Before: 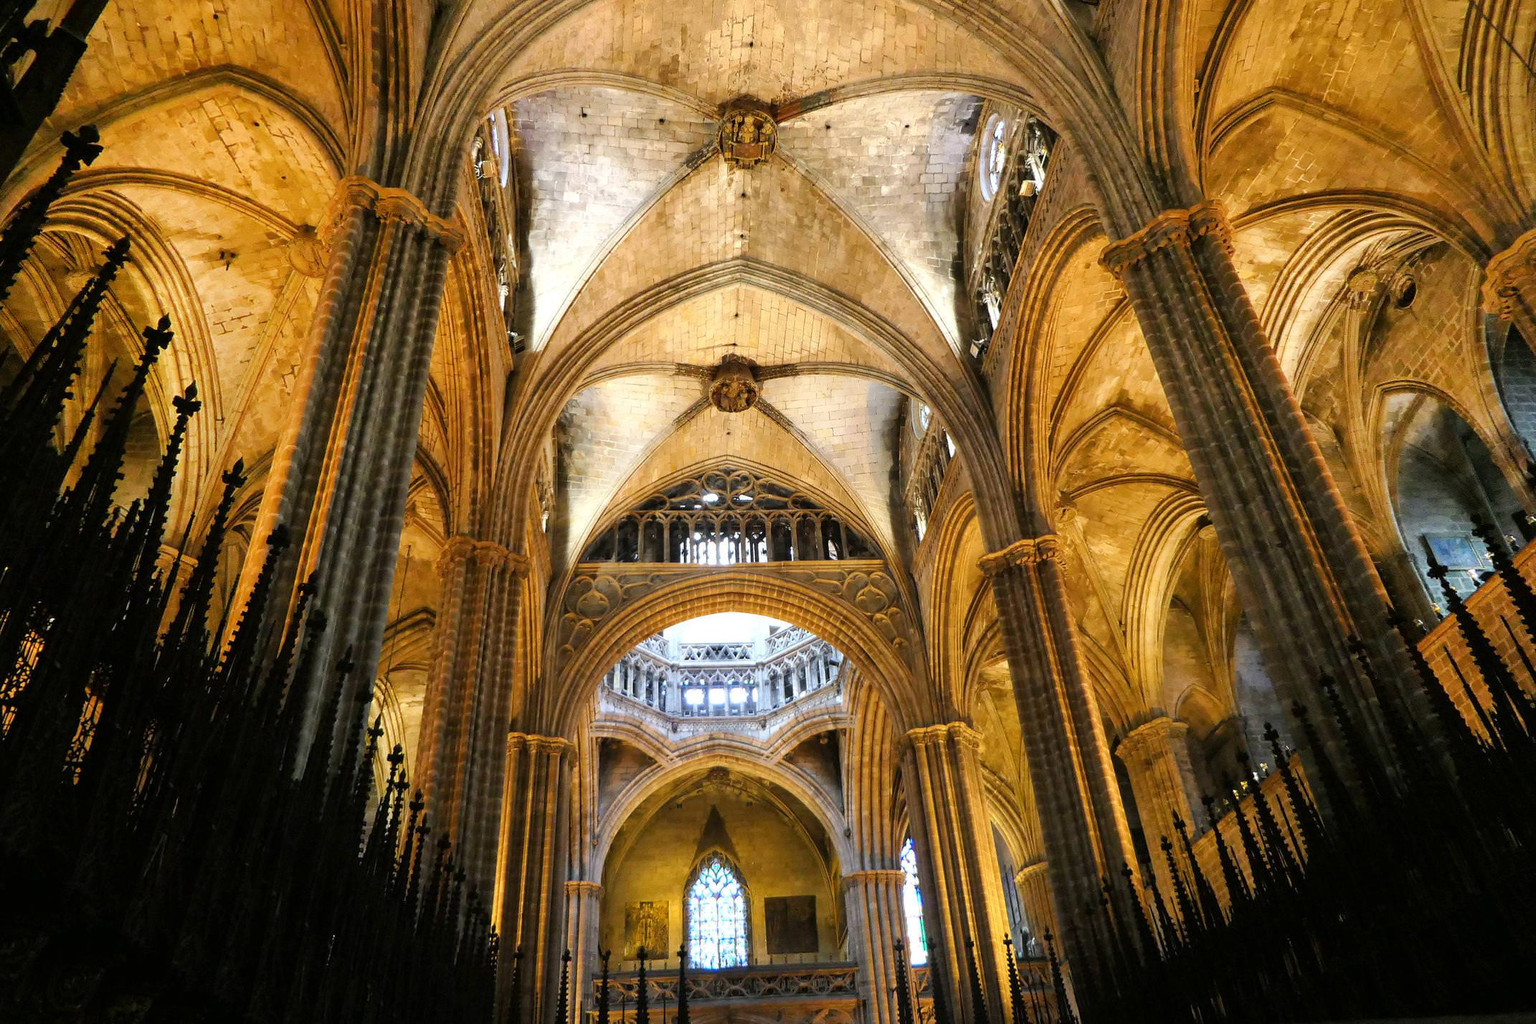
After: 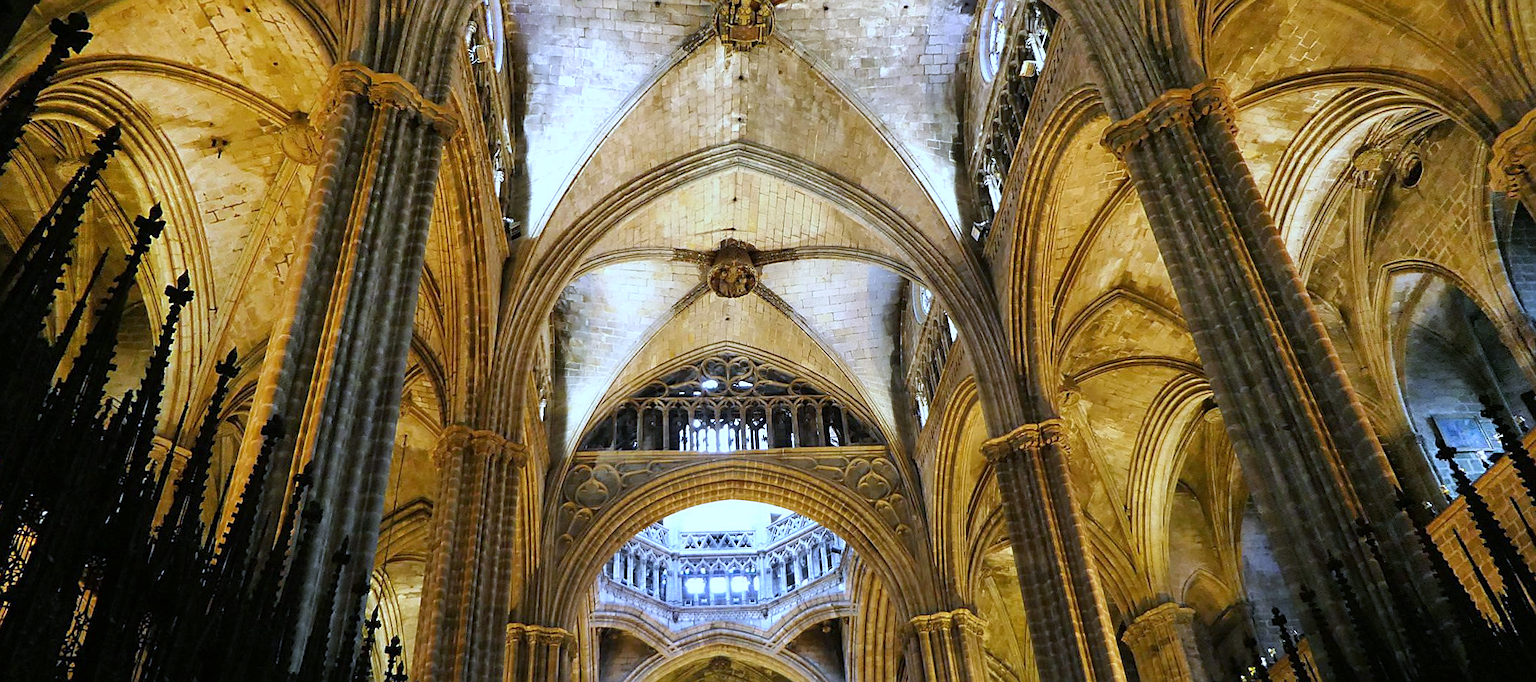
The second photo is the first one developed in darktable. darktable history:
sharpen: on, module defaults
crop: top 11.166%, bottom 22.168%
rotate and perspective: rotation -0.45°, automatic cropping original format, crop left 0.008, crop right 0.992, crop top 0.012, crop bottom 0.988
white balance: red 0.871, blue 1.249
